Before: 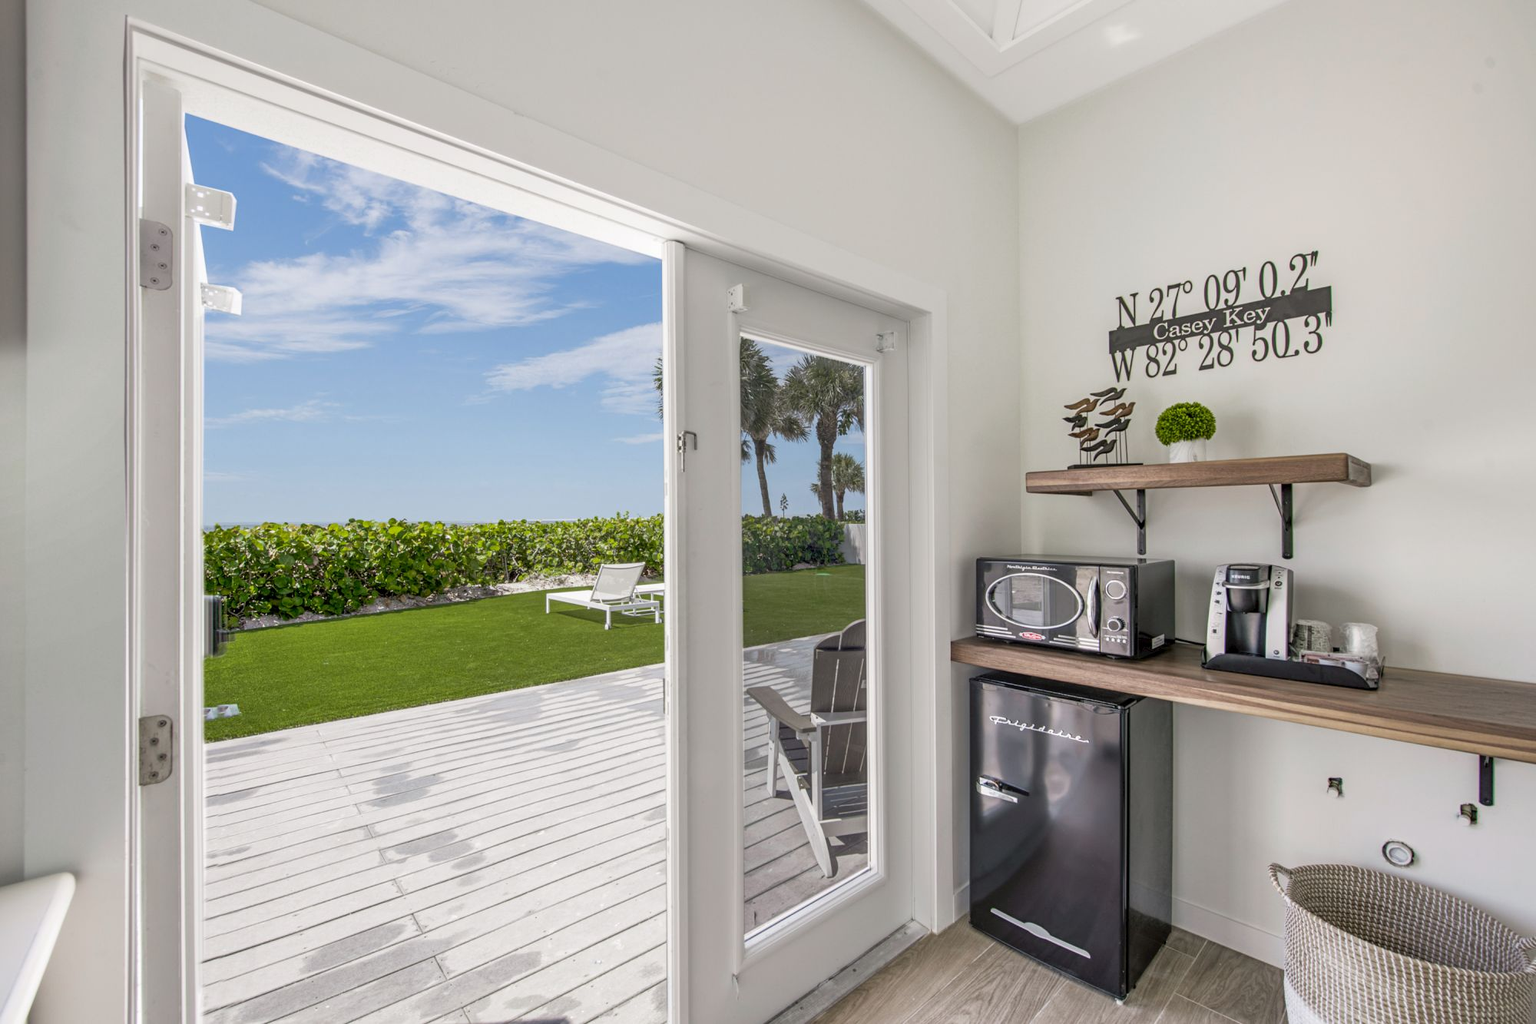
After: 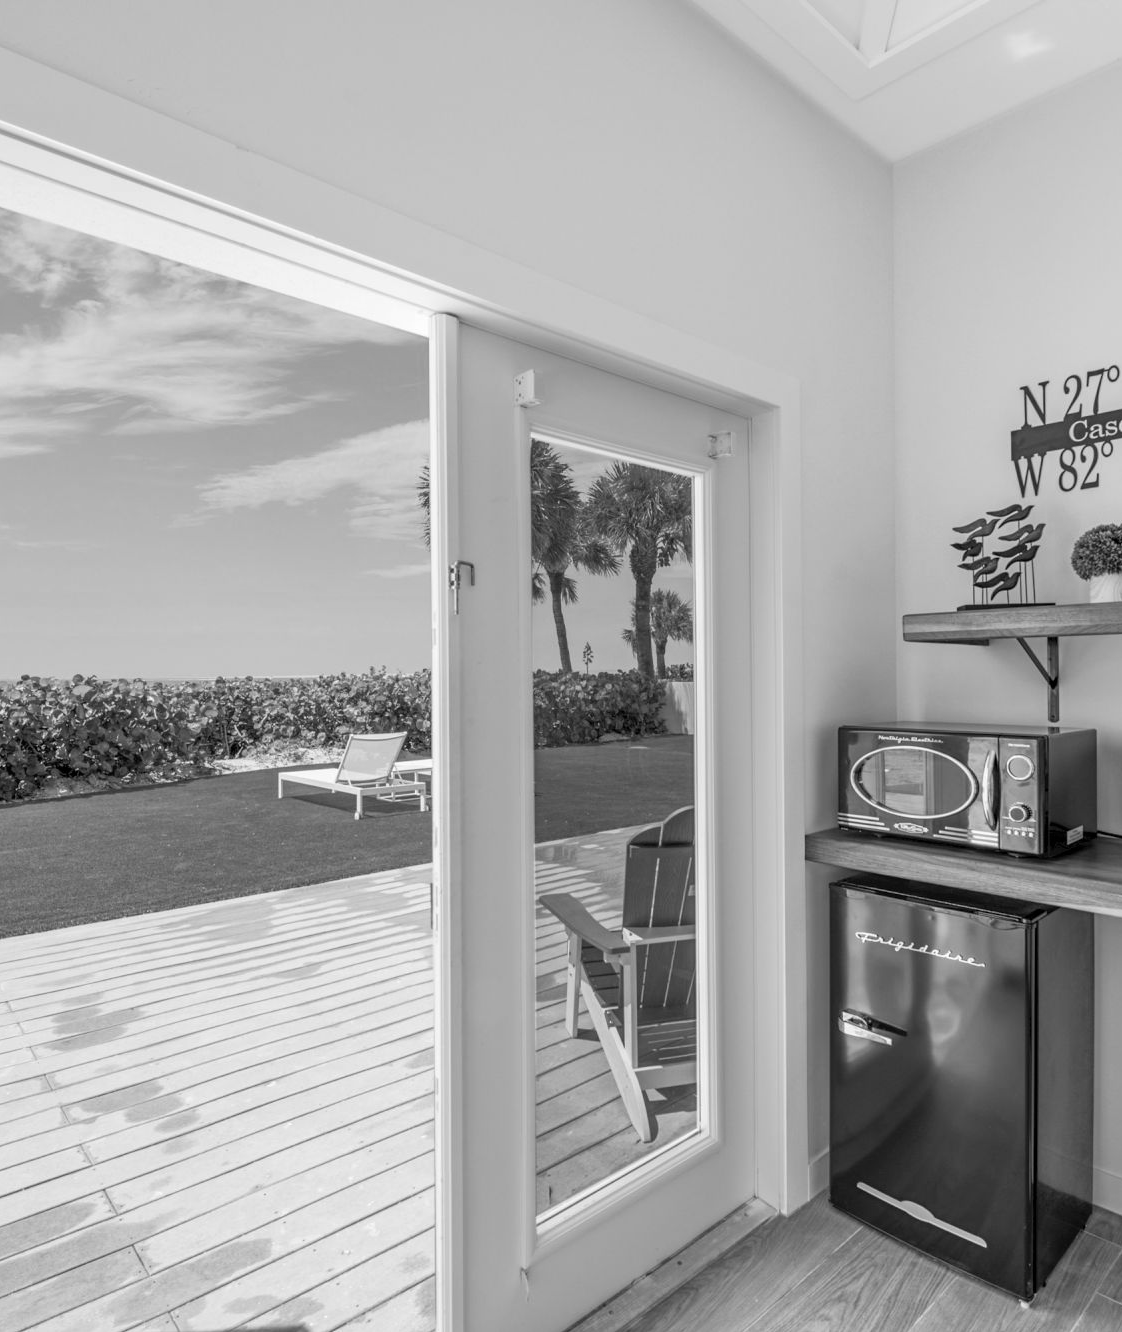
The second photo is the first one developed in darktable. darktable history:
monochrome: on, module defaults
crop: left 21.674%, right 22.086%
